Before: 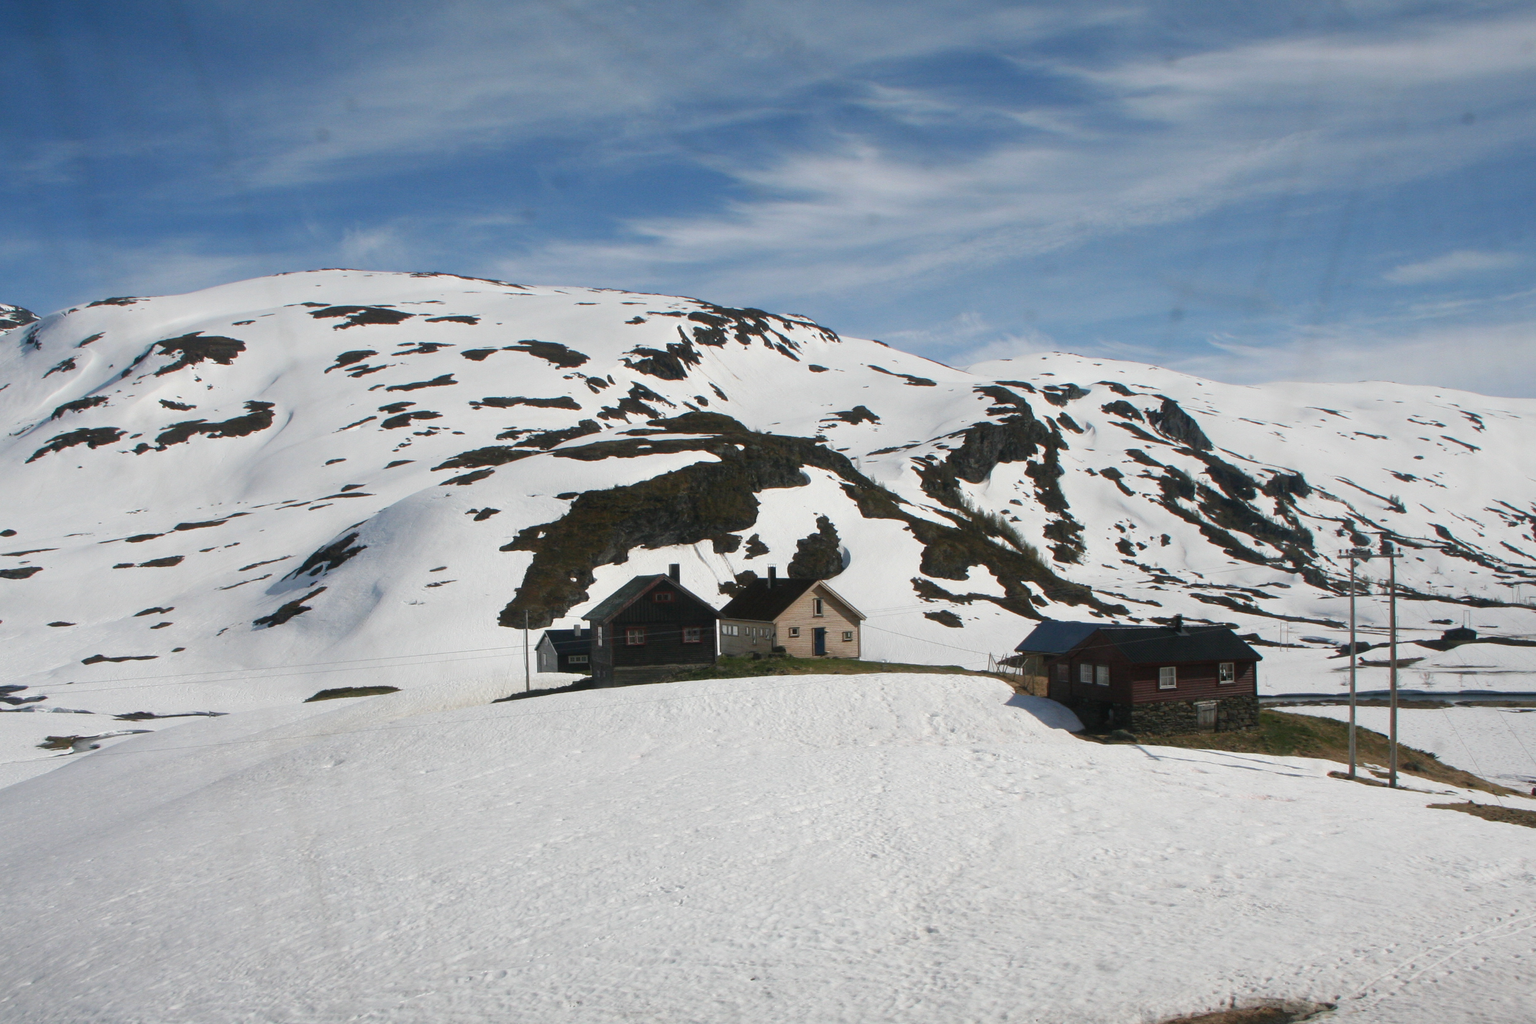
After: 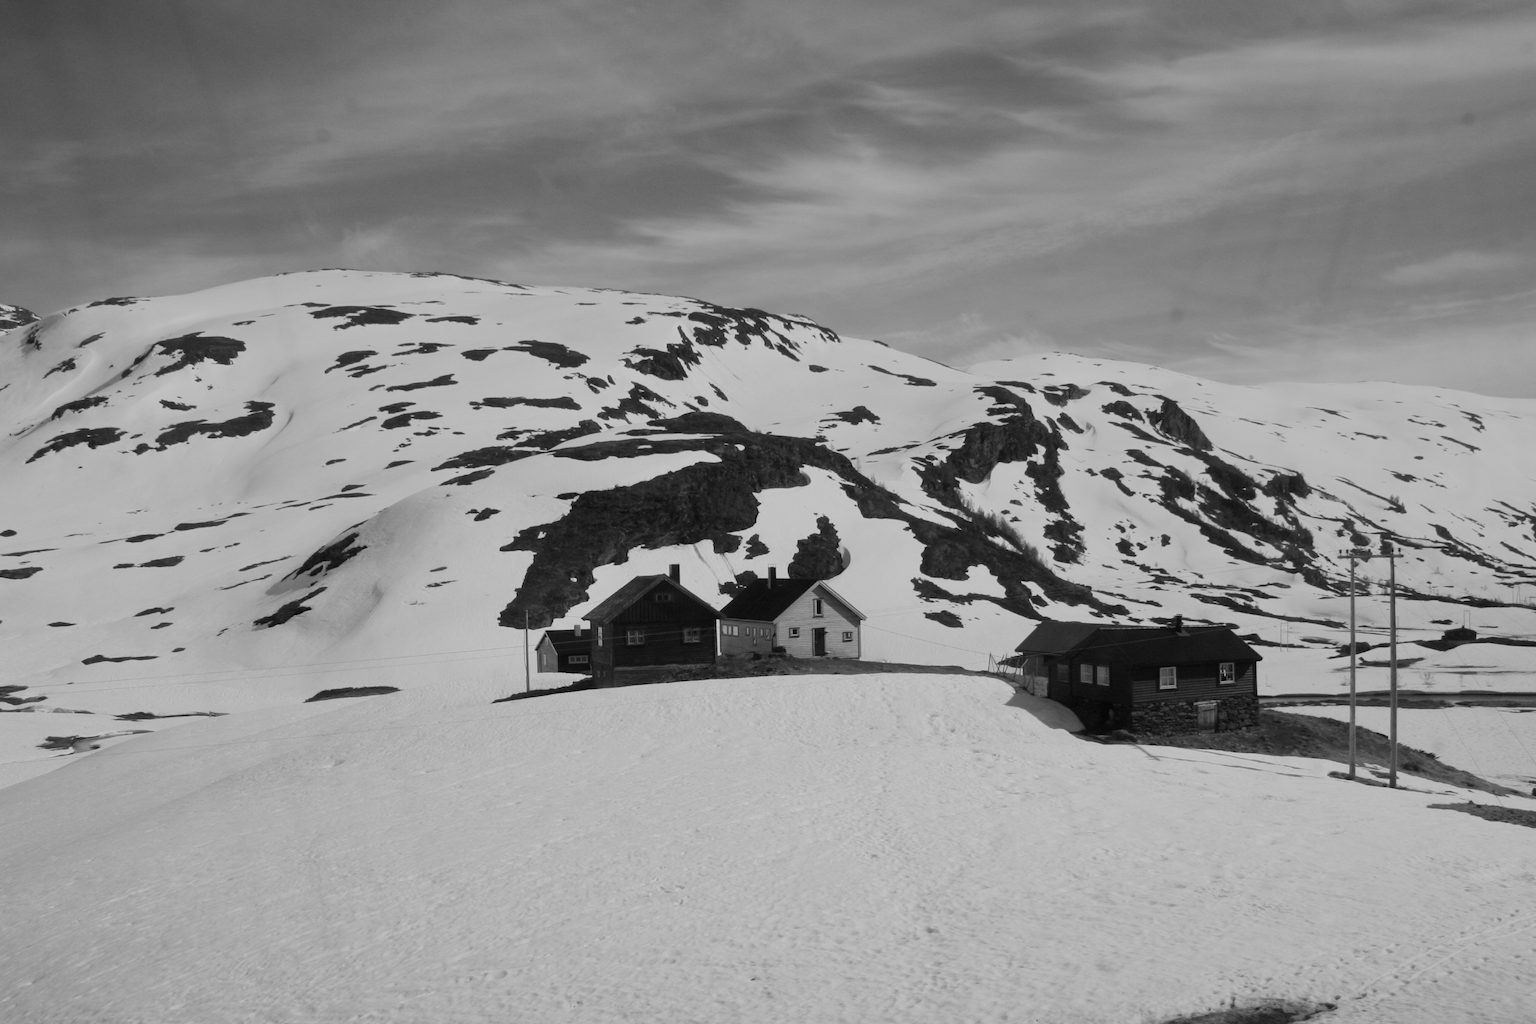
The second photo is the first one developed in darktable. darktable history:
monochrome: a 32, b 64, size 2.3
filmic rgb: black relative exposure -16 EV, white relative exposure 6.12 EV, hardness 5.22
